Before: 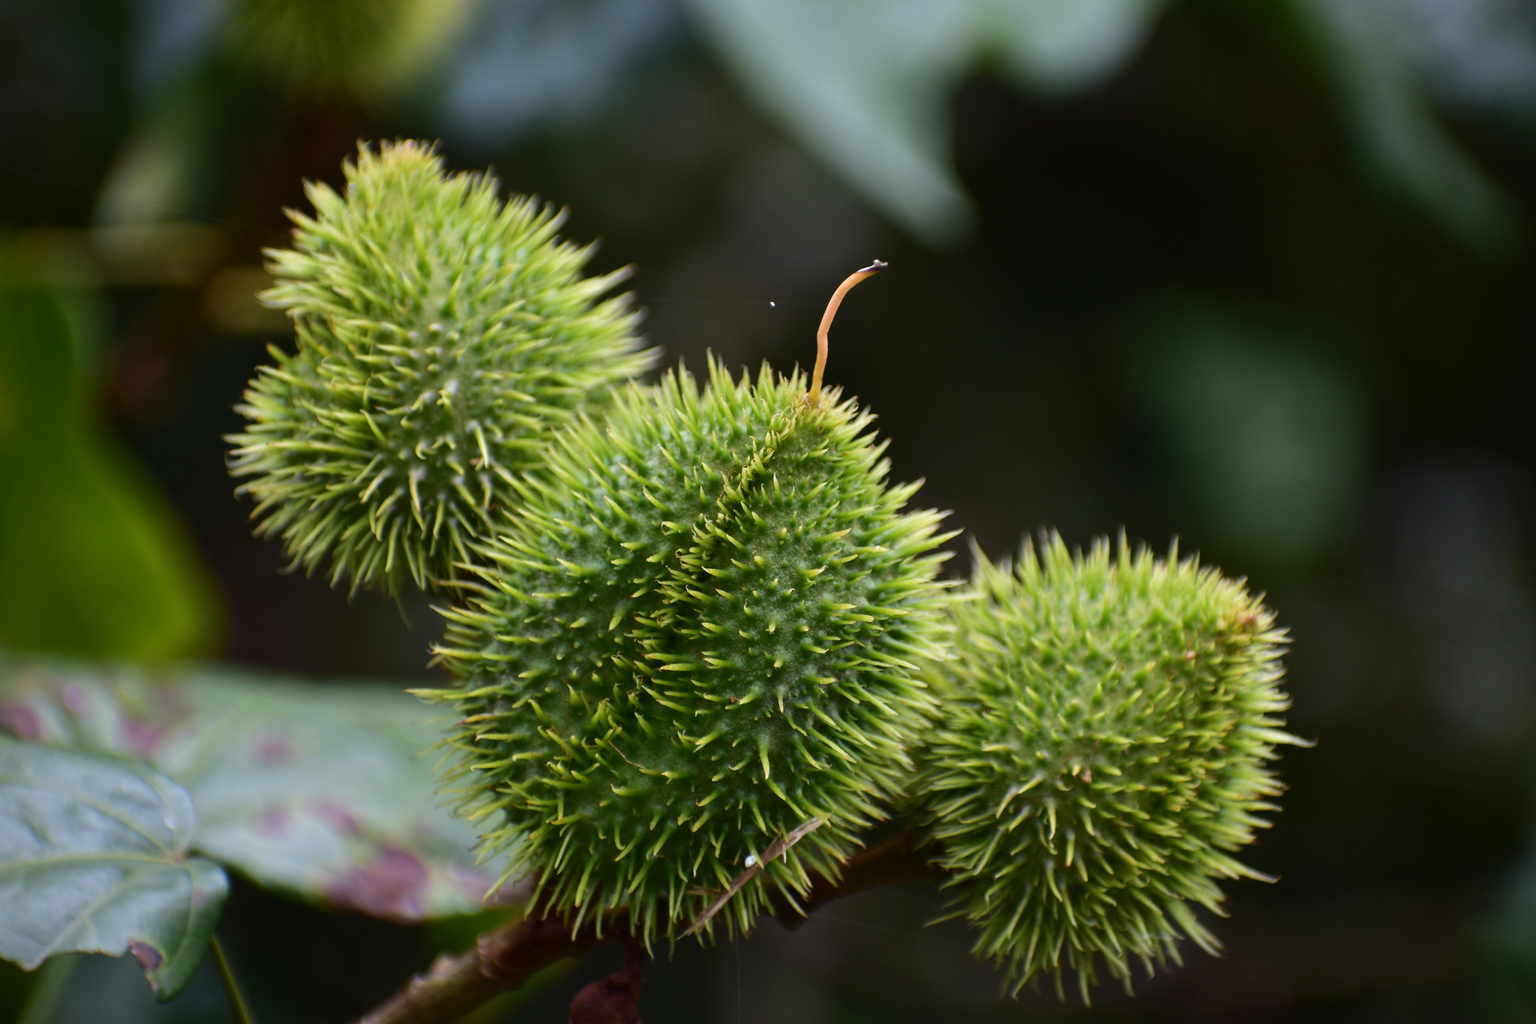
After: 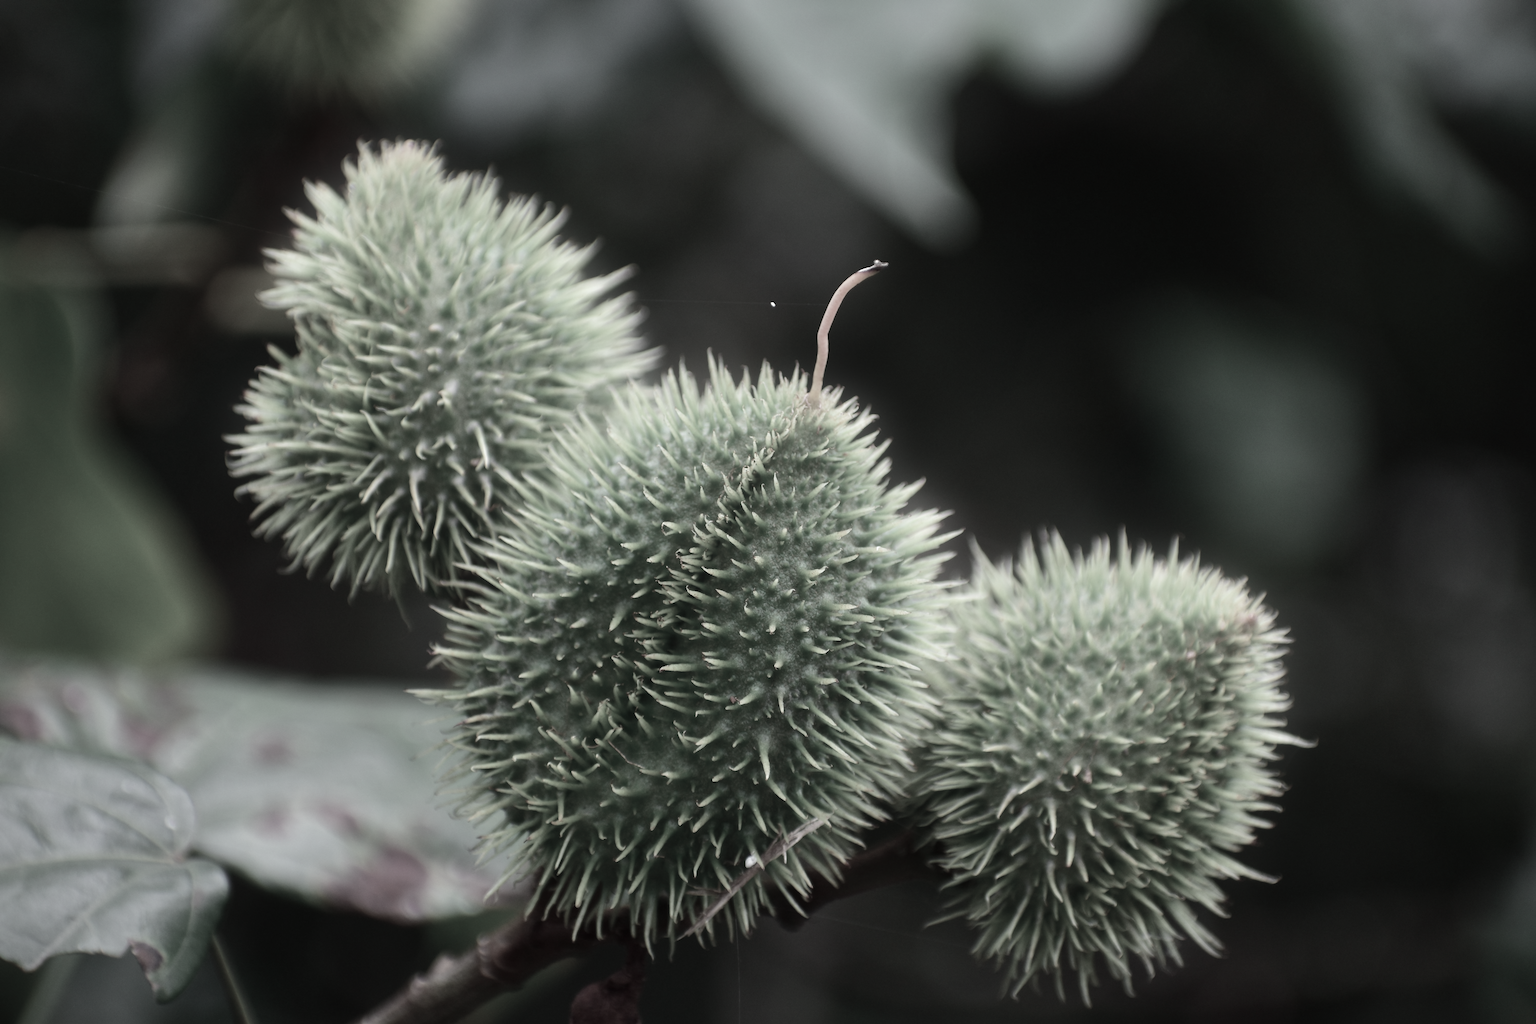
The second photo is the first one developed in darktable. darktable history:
color balance rgb: on, module defaults
color contrast: green-magenta contrast 0.3, blue-yellow contrast 0.15
shadows and highlights: shadows 10, white point adjustment 1, highlights -40
bloom: threshold 82.5%, strength 16.25%
